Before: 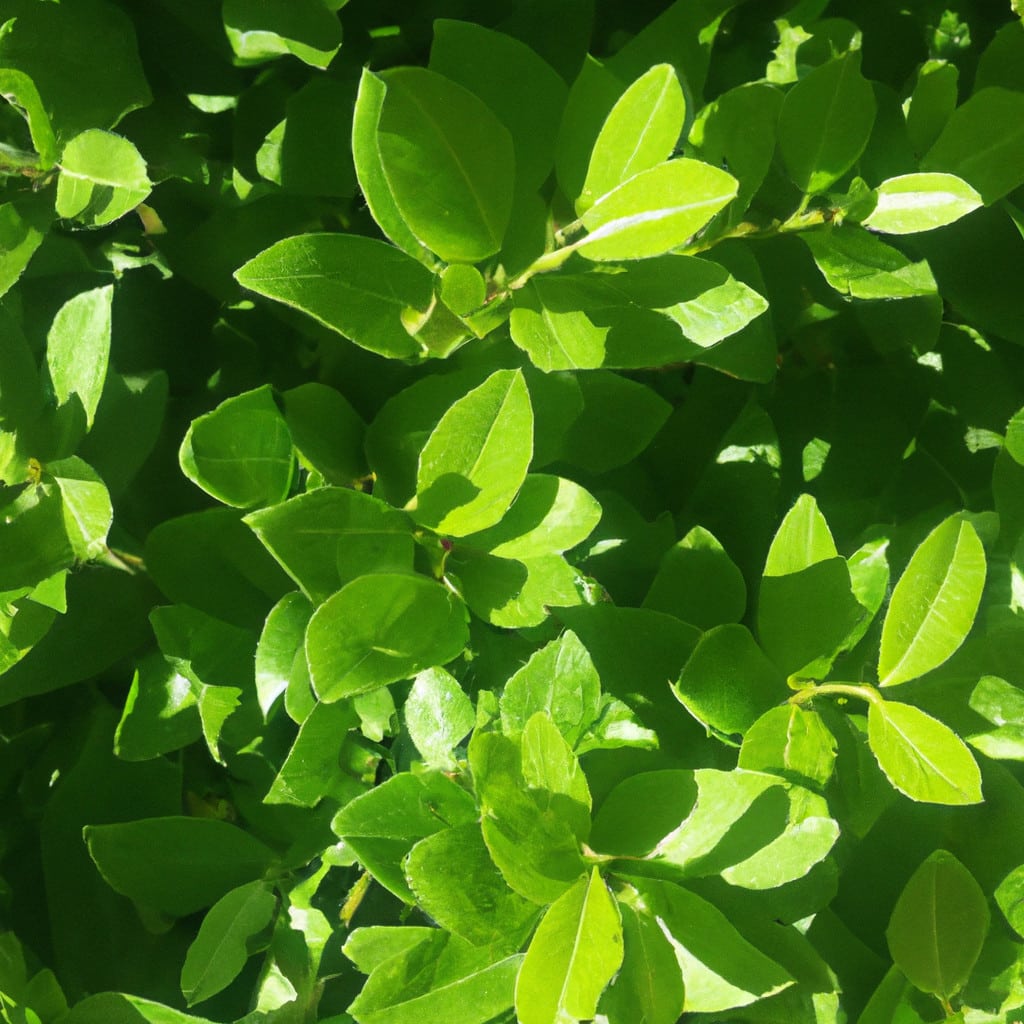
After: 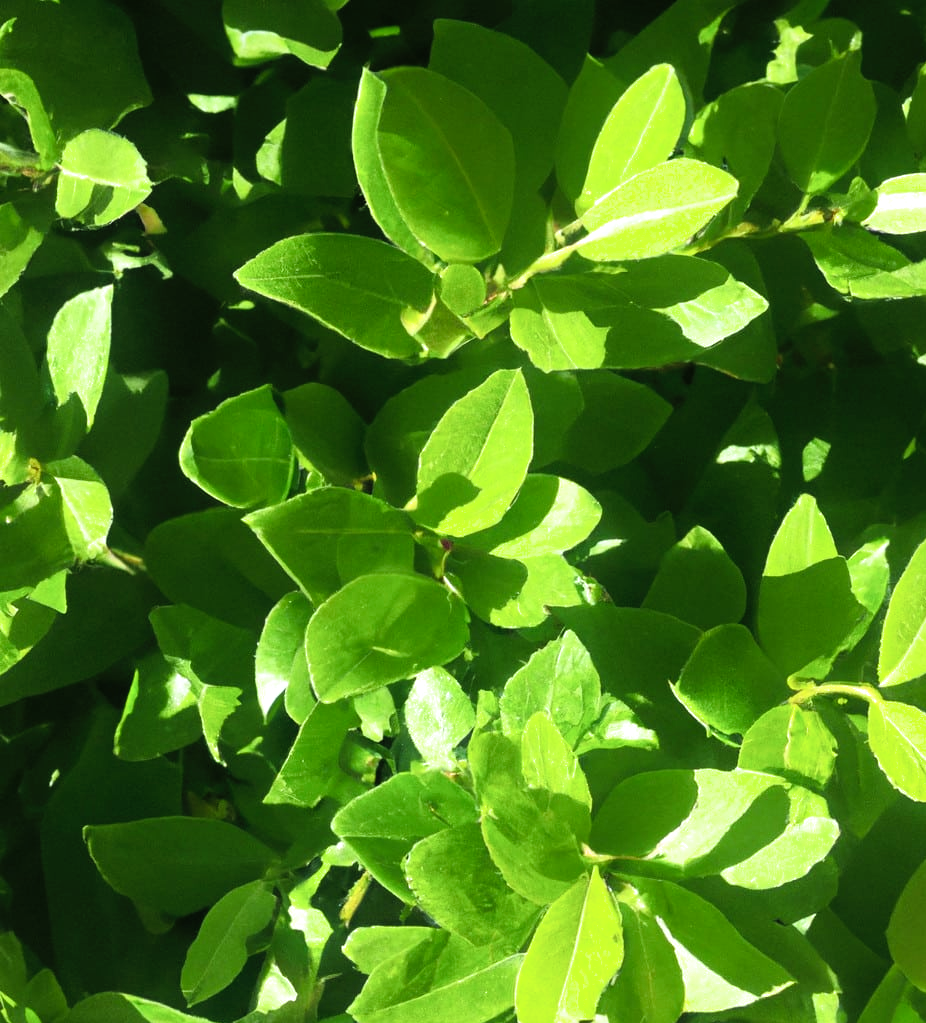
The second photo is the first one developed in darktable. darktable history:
exposure: compensate highlight preservation false
filmic rgb: black relative exposure -9.09 EV, white relative exposure 2.3 EV, threshold 2.99 EV, hardness 7.47, enable highlight reconstruction true
crop: right 9.51%, bottom 0.029%
contrast brightness saturation: contrast 0.032, brightness 0.069, saturation 0.125
